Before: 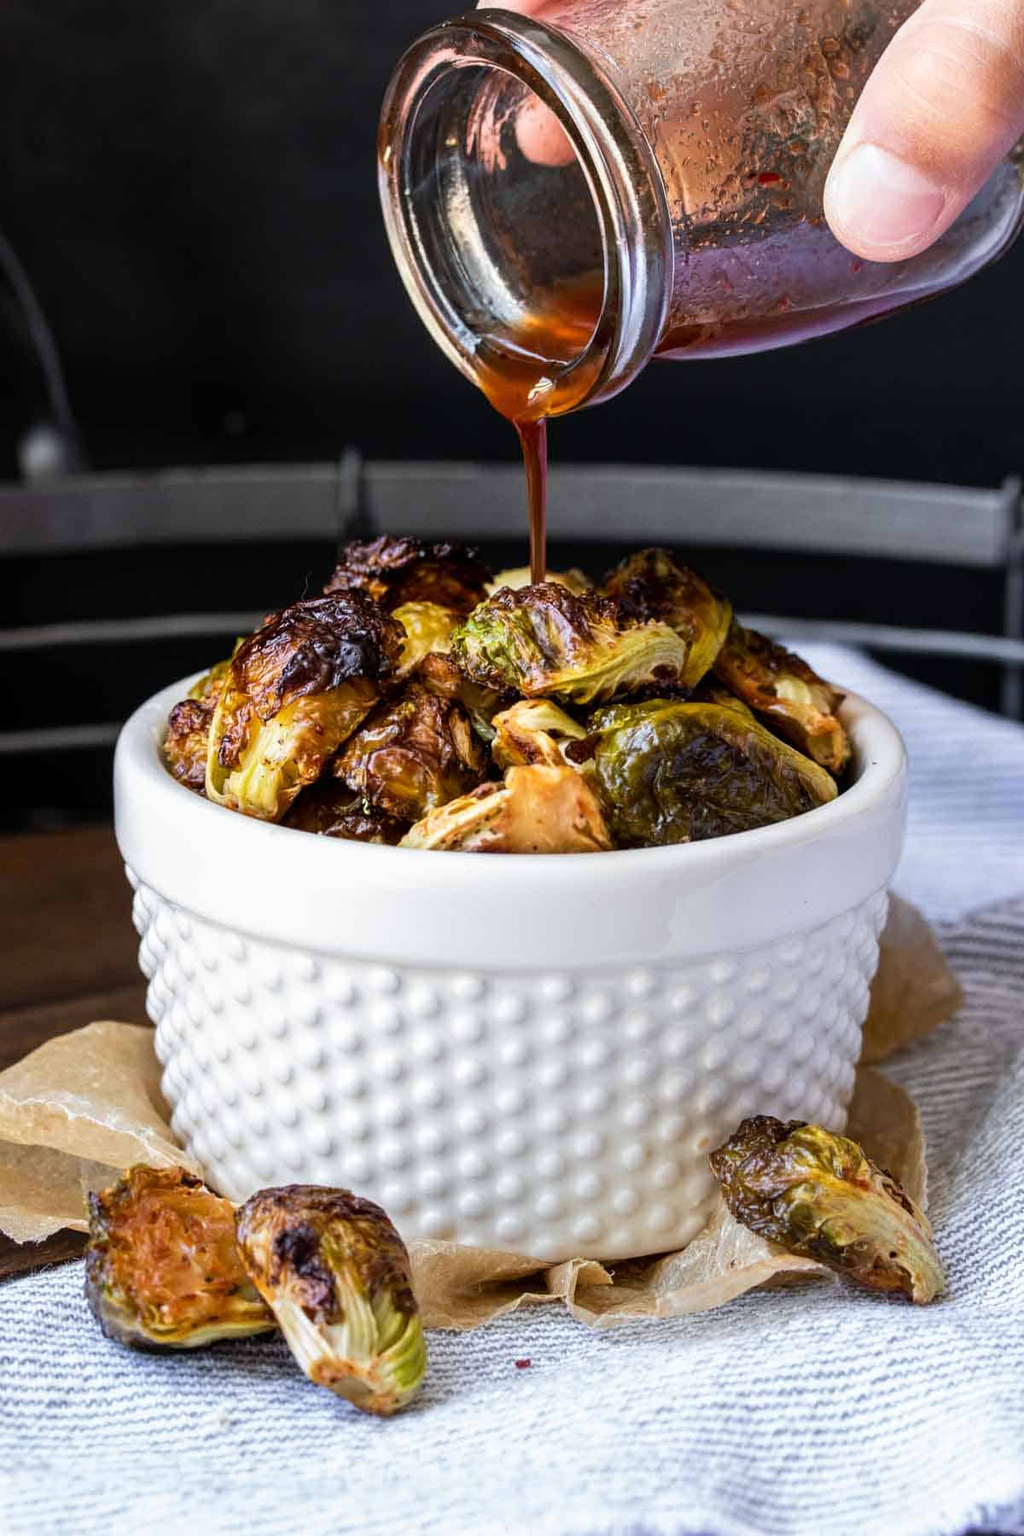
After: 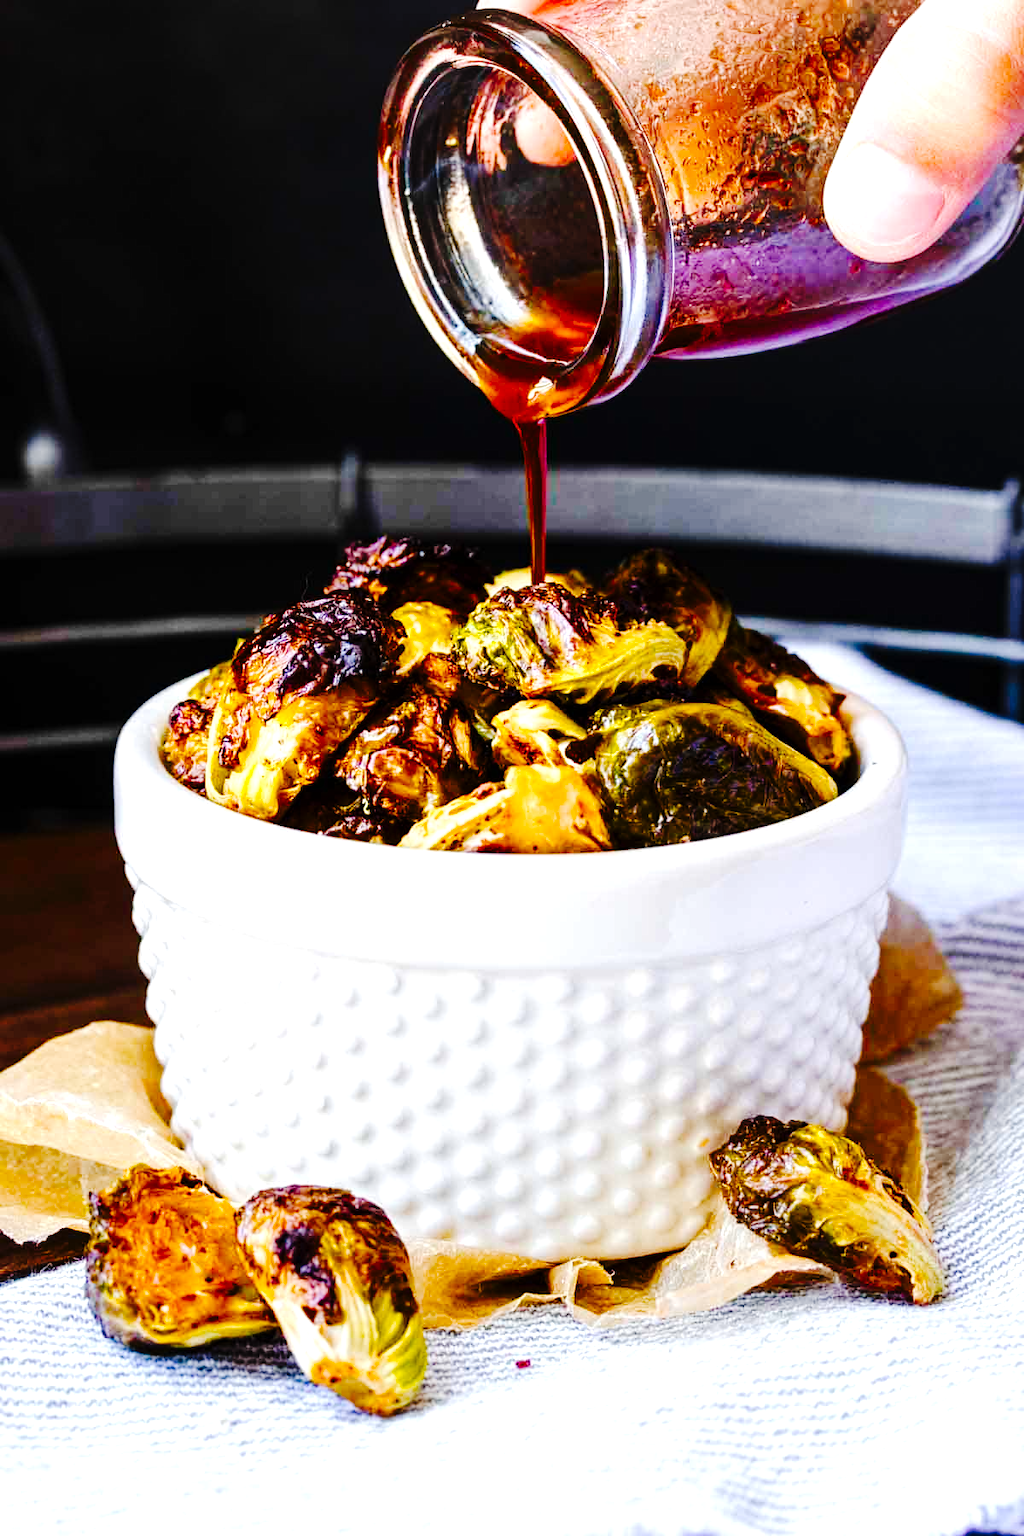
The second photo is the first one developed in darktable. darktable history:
color balance rgb: power › hue 73.21°, perceptual saturation grading › global saturation 26.201%, perceptual saturation grading › highlights -28.698%, perceptual saturation grading › mid-tones 15.315%, perceptual saturation grading › shadows 33.099%, perceptual brilliance grading › global brilliance 10.796%, global vibrance 30.574%, contrast 9.589%
tone curve: curves: ch0 [(0, 0) (0.003, 0.003) (0.011, 0.009) (0.025, 0.018) (0.044, 0.027) (0.069, 0.034) (0.1, 0.043) (0.136, 0.056) (0.177, 0.084) (0.224, 0.138) (0.277, 0.203) (0.335, 0.329) (0.399, 0.451) (0.468, 0.572) (0.543, 0.671) (0.623, 0.754) (0.709, 0.821) (0.801, 0.88) (0.898, 0.938) (1, 1)], preserve colors none
